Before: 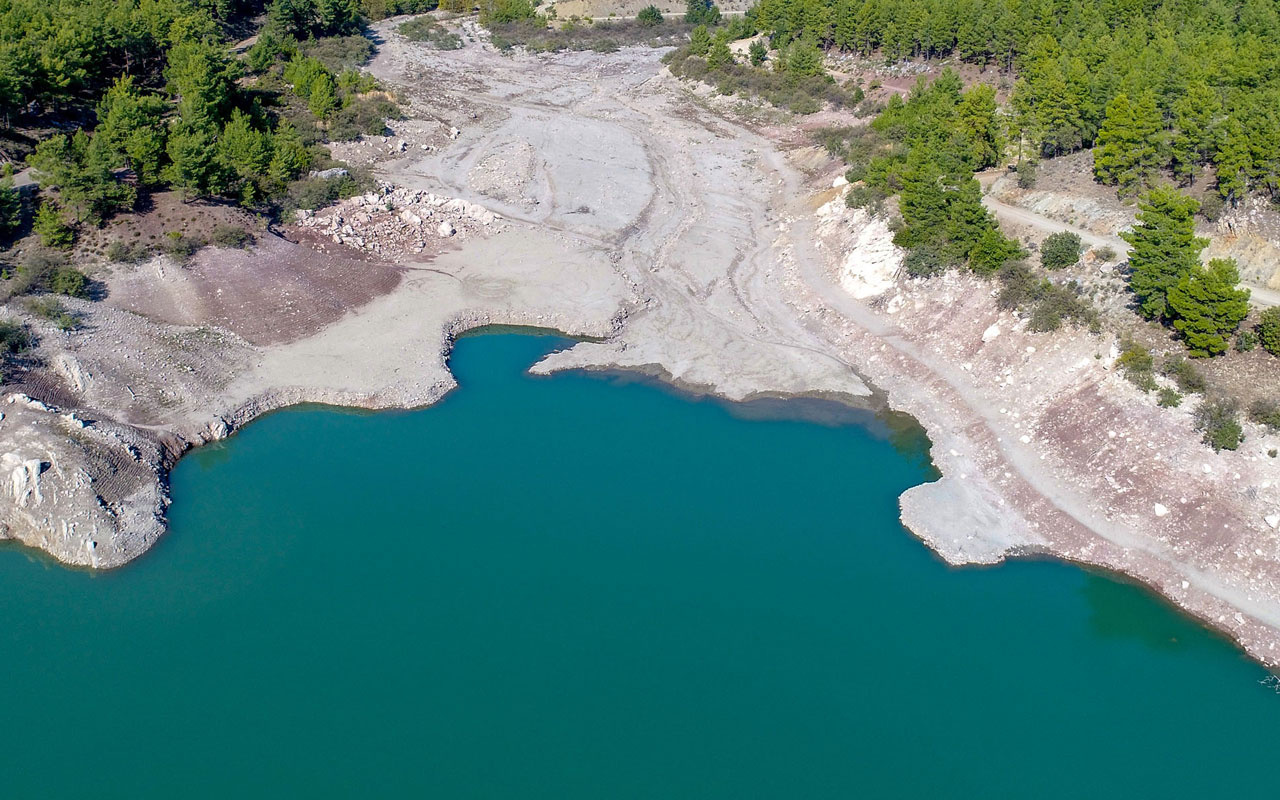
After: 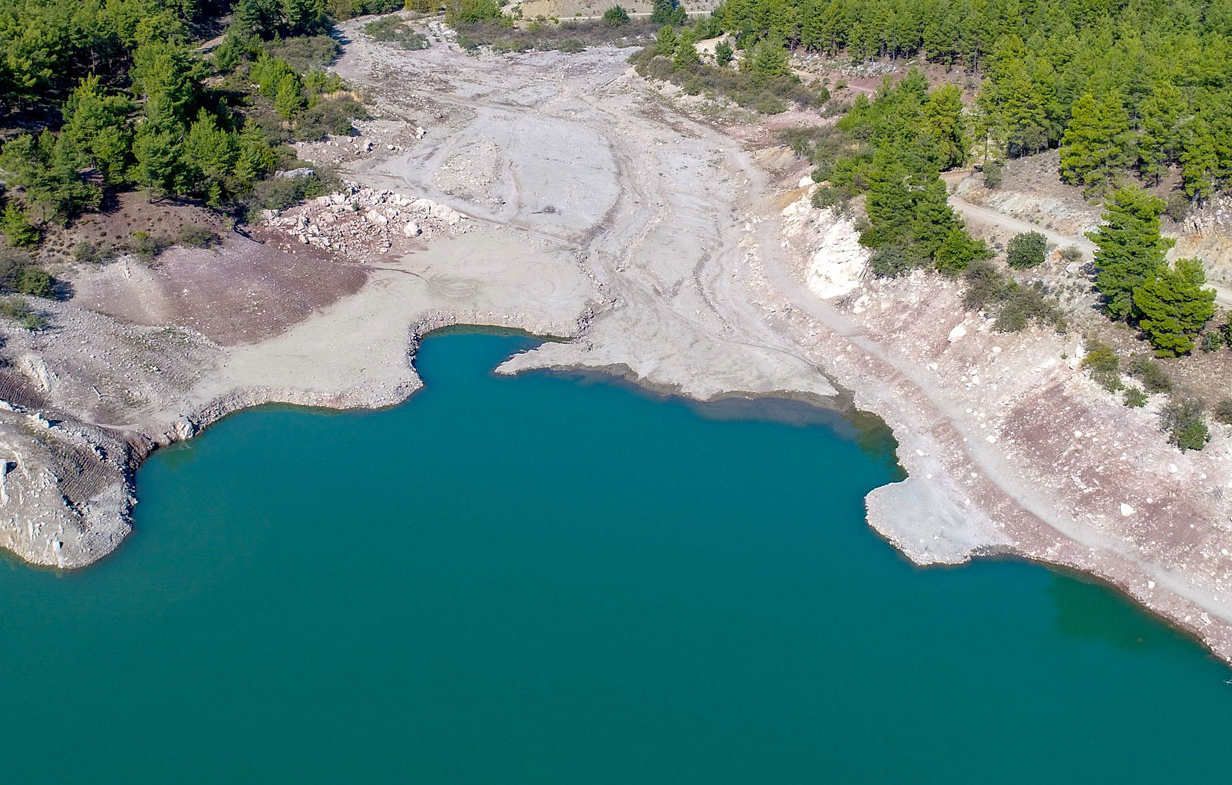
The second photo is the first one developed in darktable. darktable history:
crop and rotate: left 2.688%, right 1.032%, bottom 1.808%
